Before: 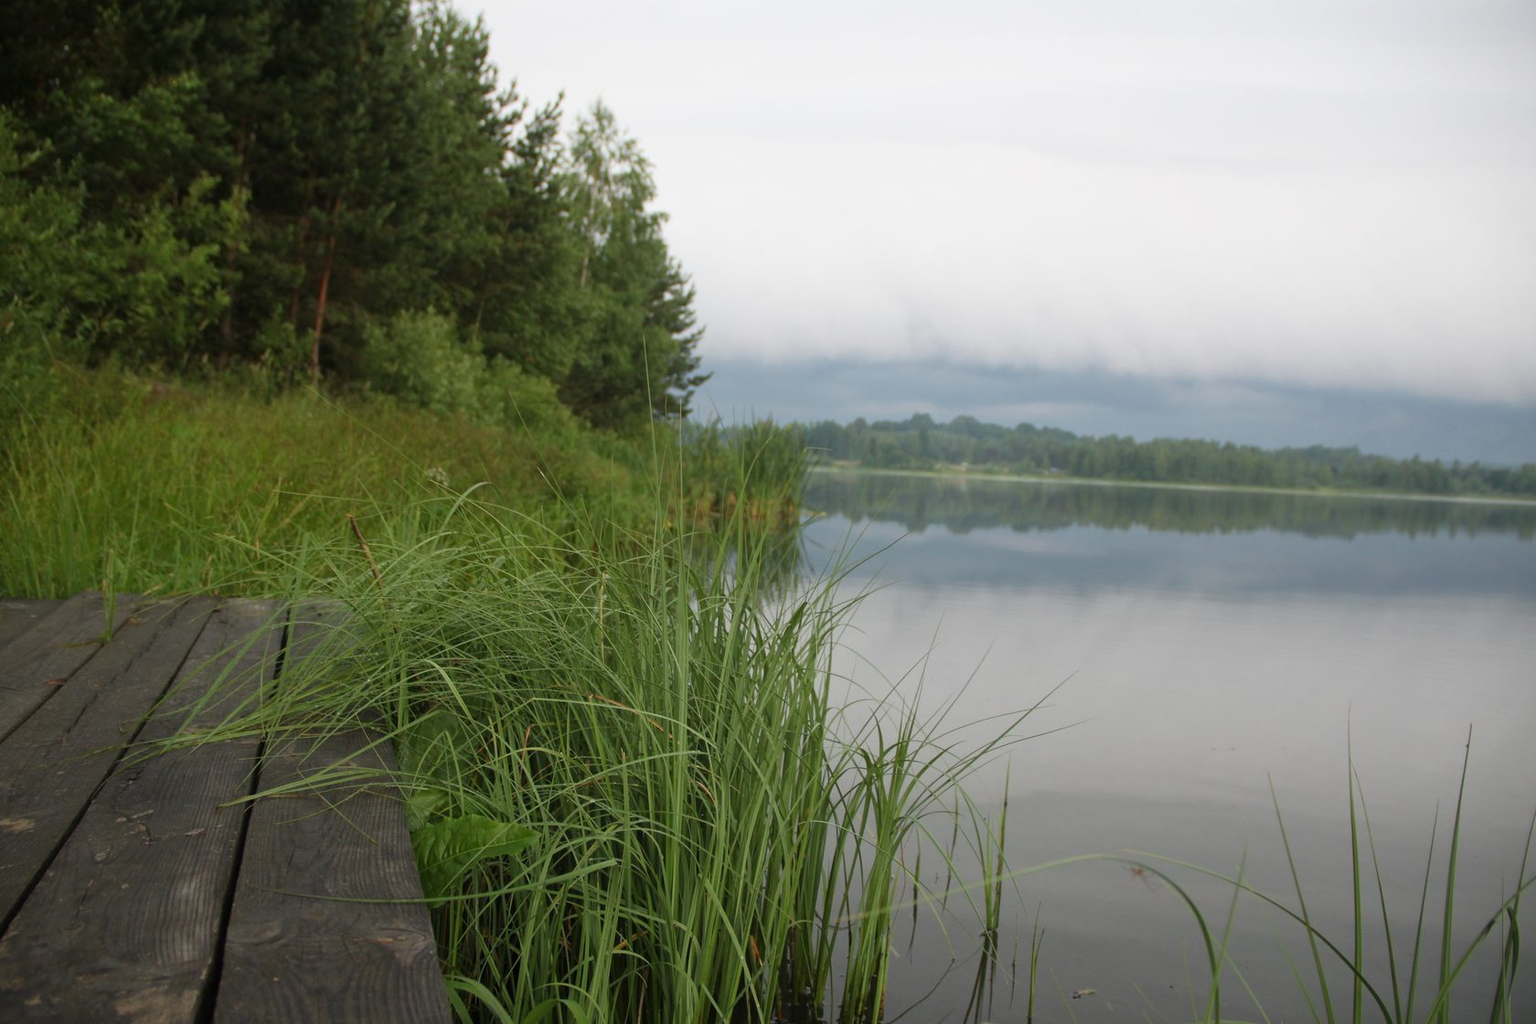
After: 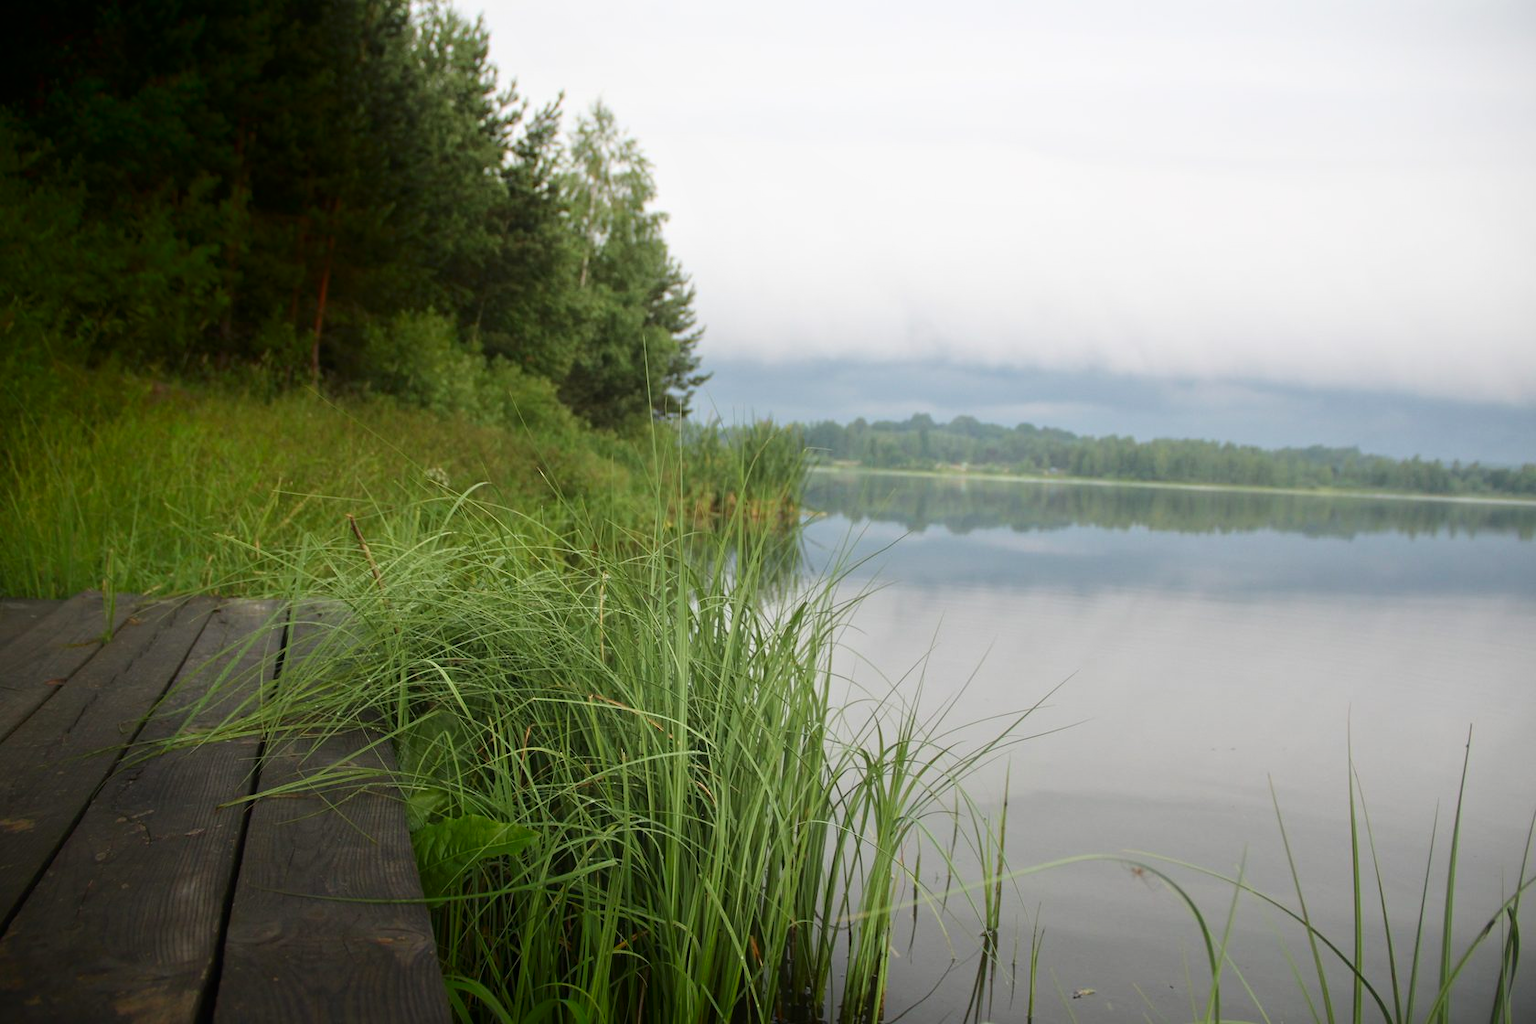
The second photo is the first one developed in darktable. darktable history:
shadows and highlights: shadows -69.32, highlights 33.76, soften with gaussian
tone equalizer: -8 EV 0.013 EV, -7 EV -0.013 EV, -6 EV 0.042 EV, -5 EV 0.048 EV, -4 EV 0.299 EV, -3 EV 0.628 EV, -2 EV 0.559 EV, -1 EV 0.203 EV, +0 EV 0.039 EV, mask exposure compensation -0.497 EV
